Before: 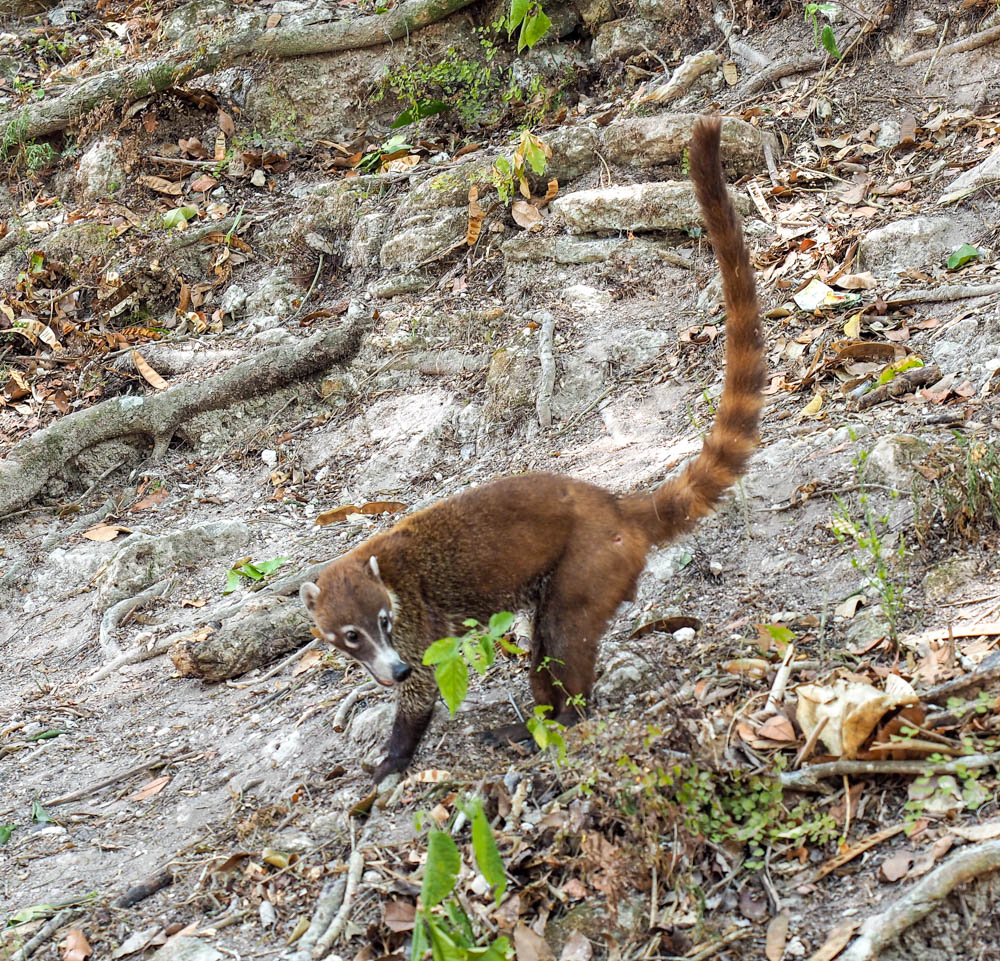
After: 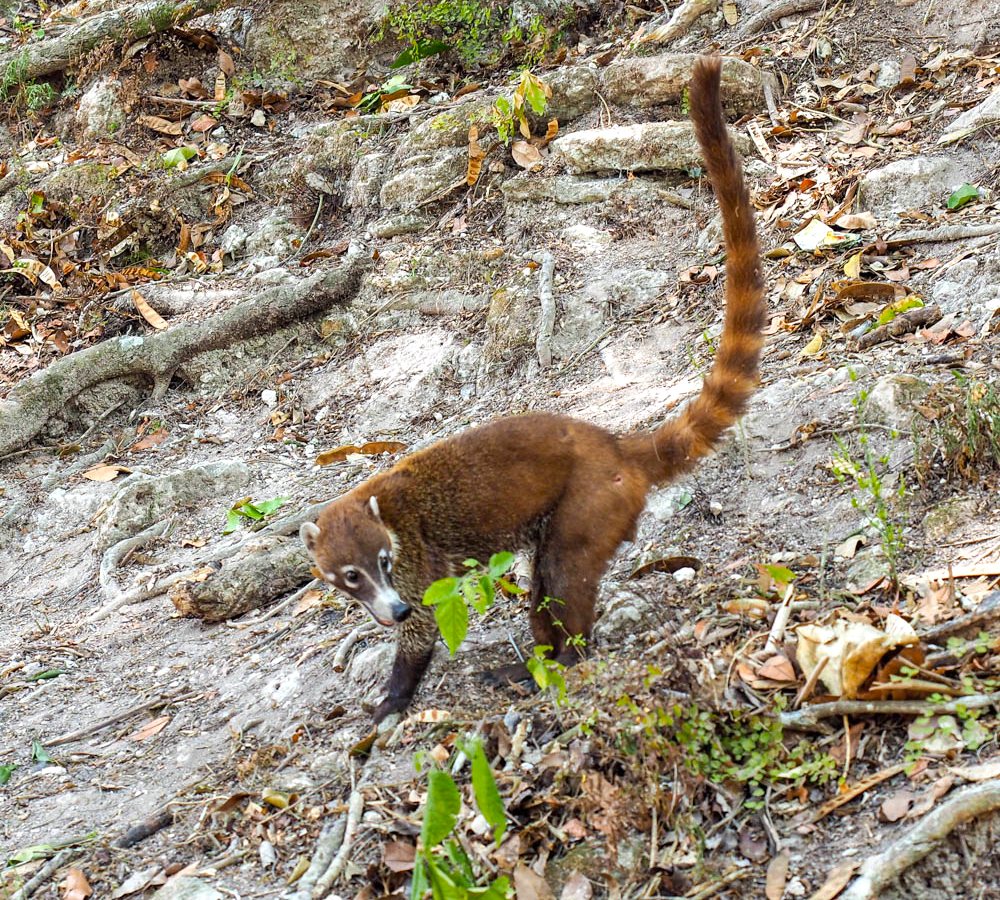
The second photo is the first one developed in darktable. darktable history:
color balance rgb: linear chroma grading › global chroma 10%, perceptual saturation grading › global saturation 5%, perceptual brilliance grading › global brilliance 4%, global vibrance 7%, saturation formula JzAzBz (2021)
crop and rotate: top 6.25%
